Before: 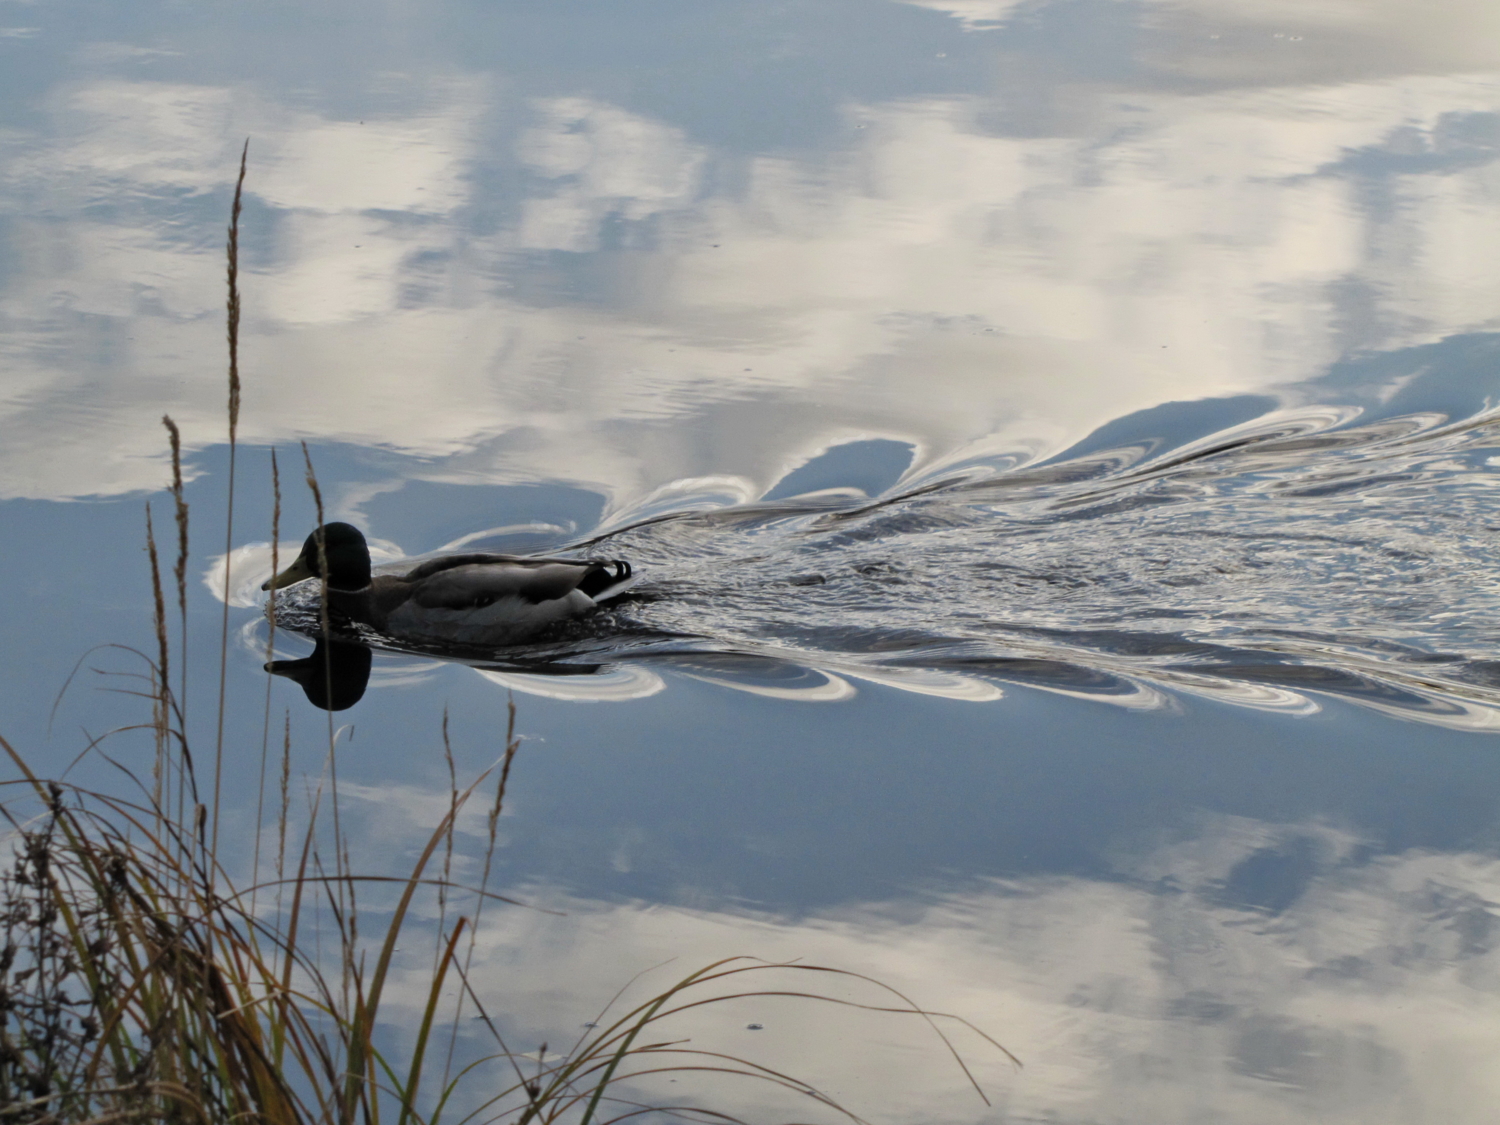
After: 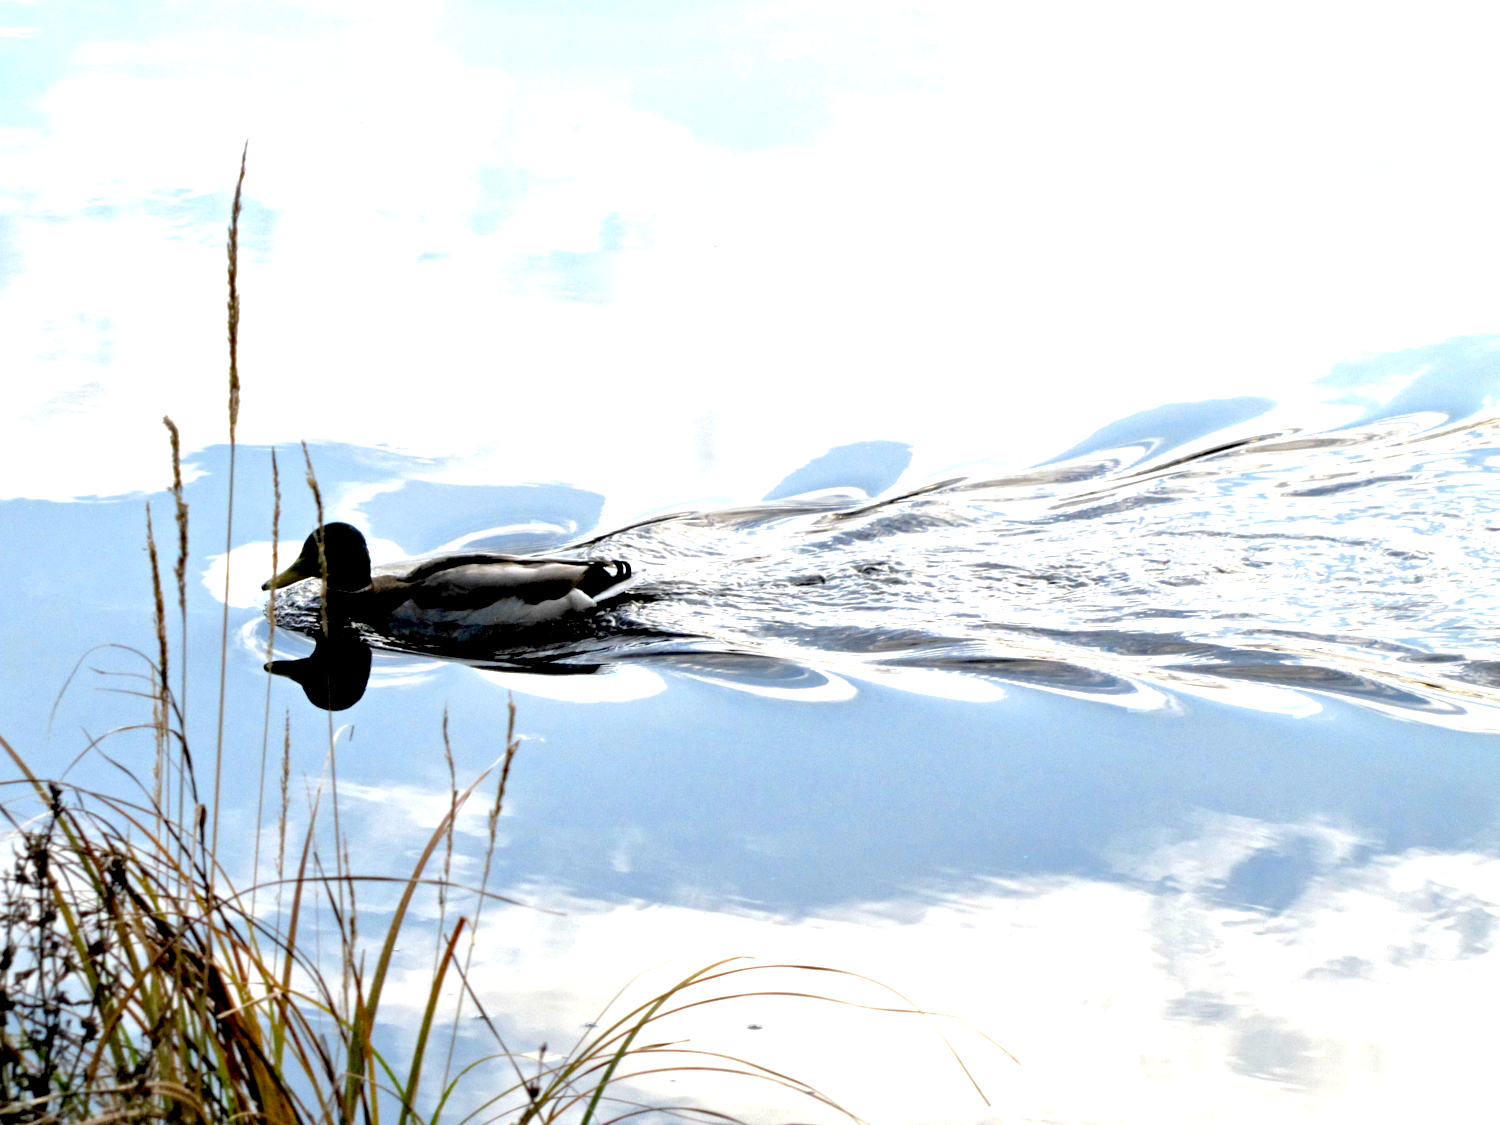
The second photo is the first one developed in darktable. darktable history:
exposure: black level correction 0.015, exposure 1.781 EV, compensate exposure bias true, compensate highlight preservation false
